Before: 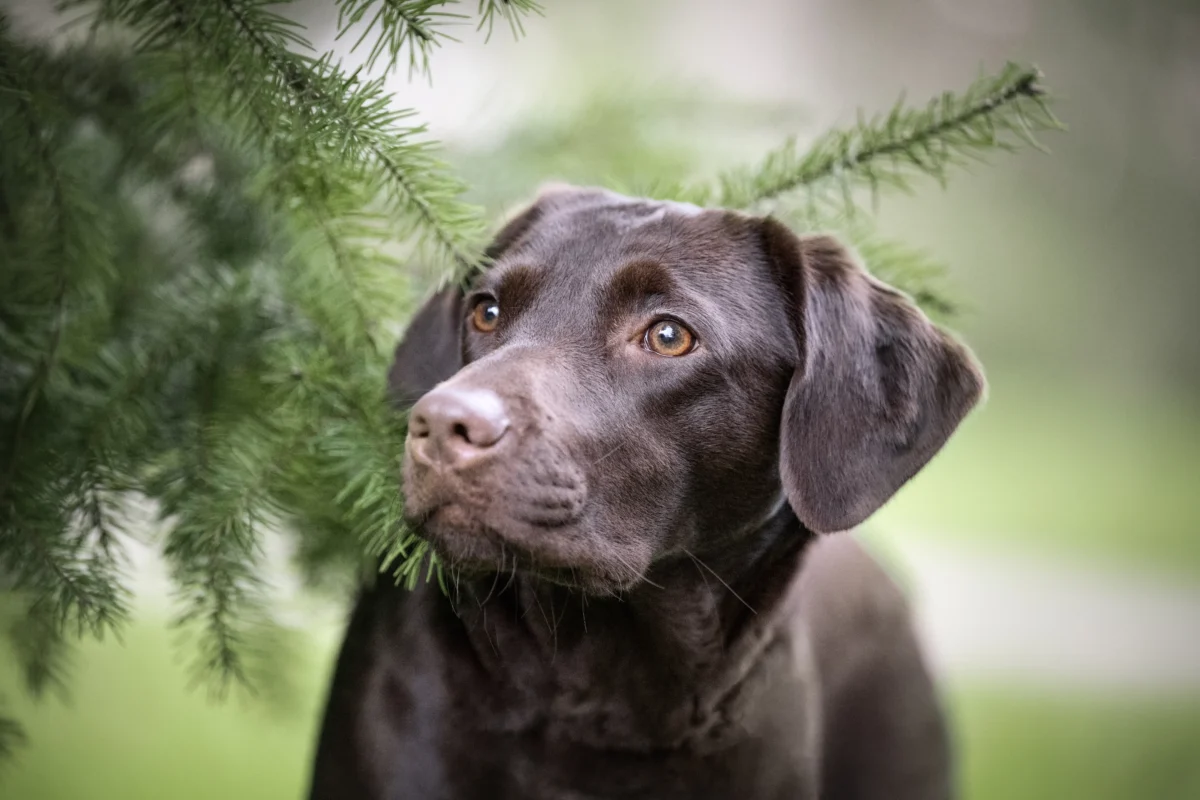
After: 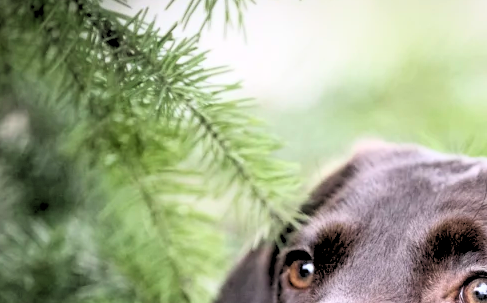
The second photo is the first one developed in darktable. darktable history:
base curve: curves: ch0 [(0, 0) (0.666, 0.806) (1, 1)]
rgb levels: levels [[0.029, 0.461, 0.922], [0, 0.5, 1], [0, 0.5, 1]]
crop: left 15.452%, top 5.459%, right 43.956%, bottom 56.62%
haze removal: strength -0.05
